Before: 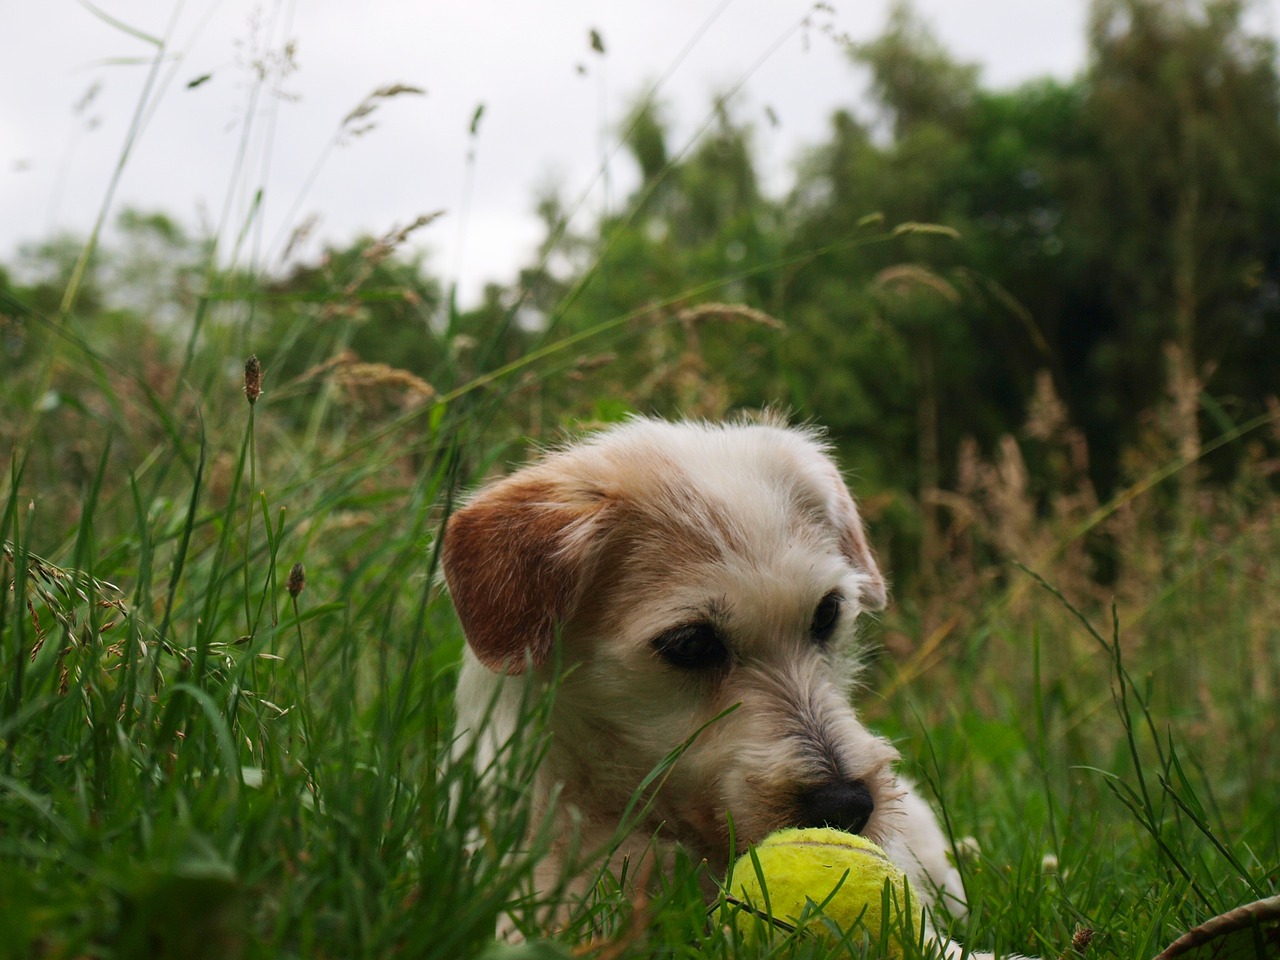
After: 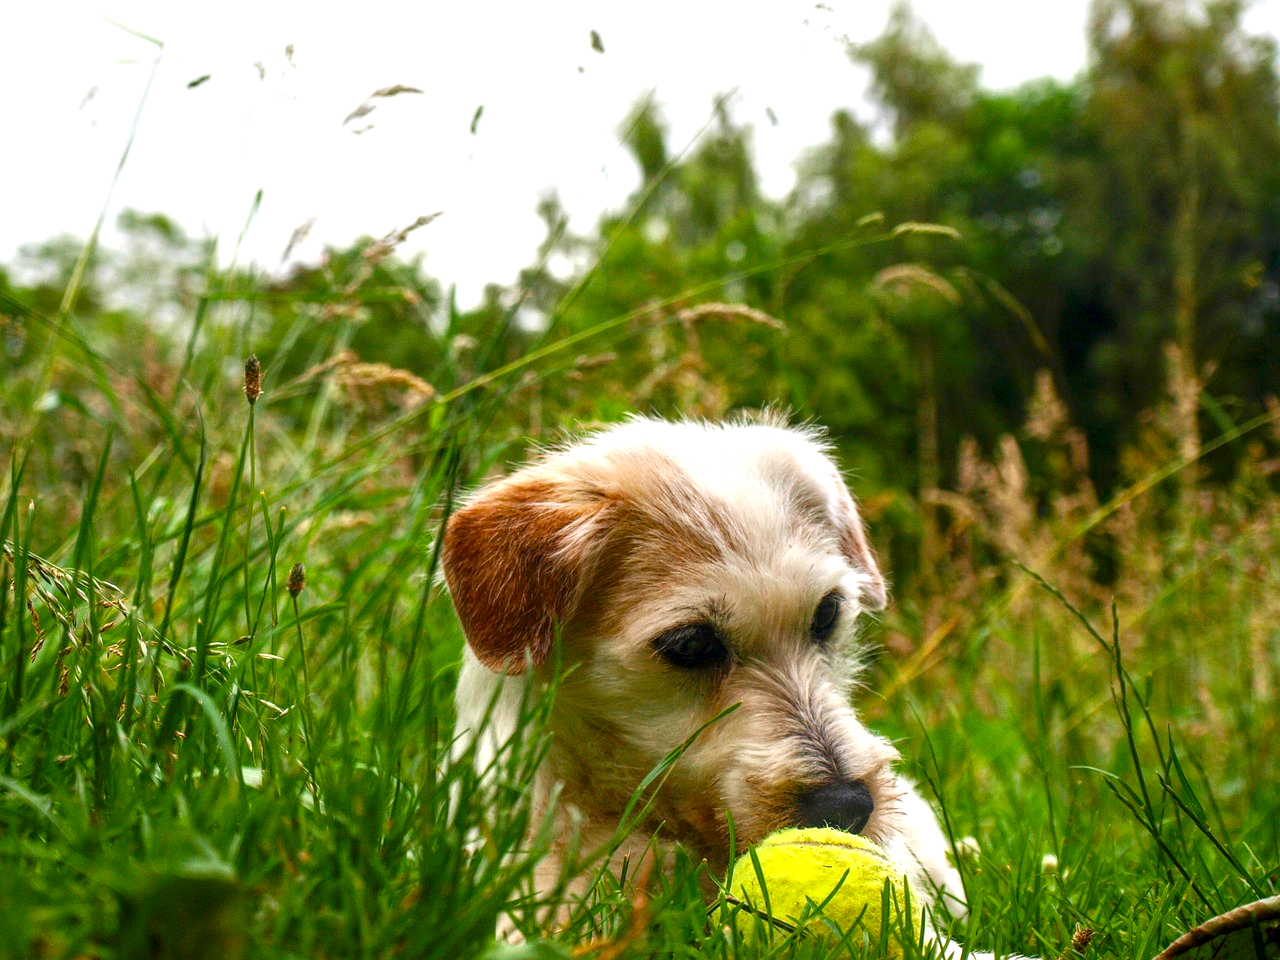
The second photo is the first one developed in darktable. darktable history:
color balance rgb: perceptual saturation grading › global saturation 35%, perceptual saturation grading › highlights -30%, perceptual saturation grading › shadows 35%, perceptual brilliance grading › global brilliance 3%, perceptual brilliance grading › highlights -3%, perceptual brilliance grading › shadows 3%
local contrast: highlights 61%, detail 143%, midtone range 0.428
graduated density: rotation 5.63°, offset 76.9
exposure: black level correction 0, exposure 1.2 EV, compensate highlight preservation false
